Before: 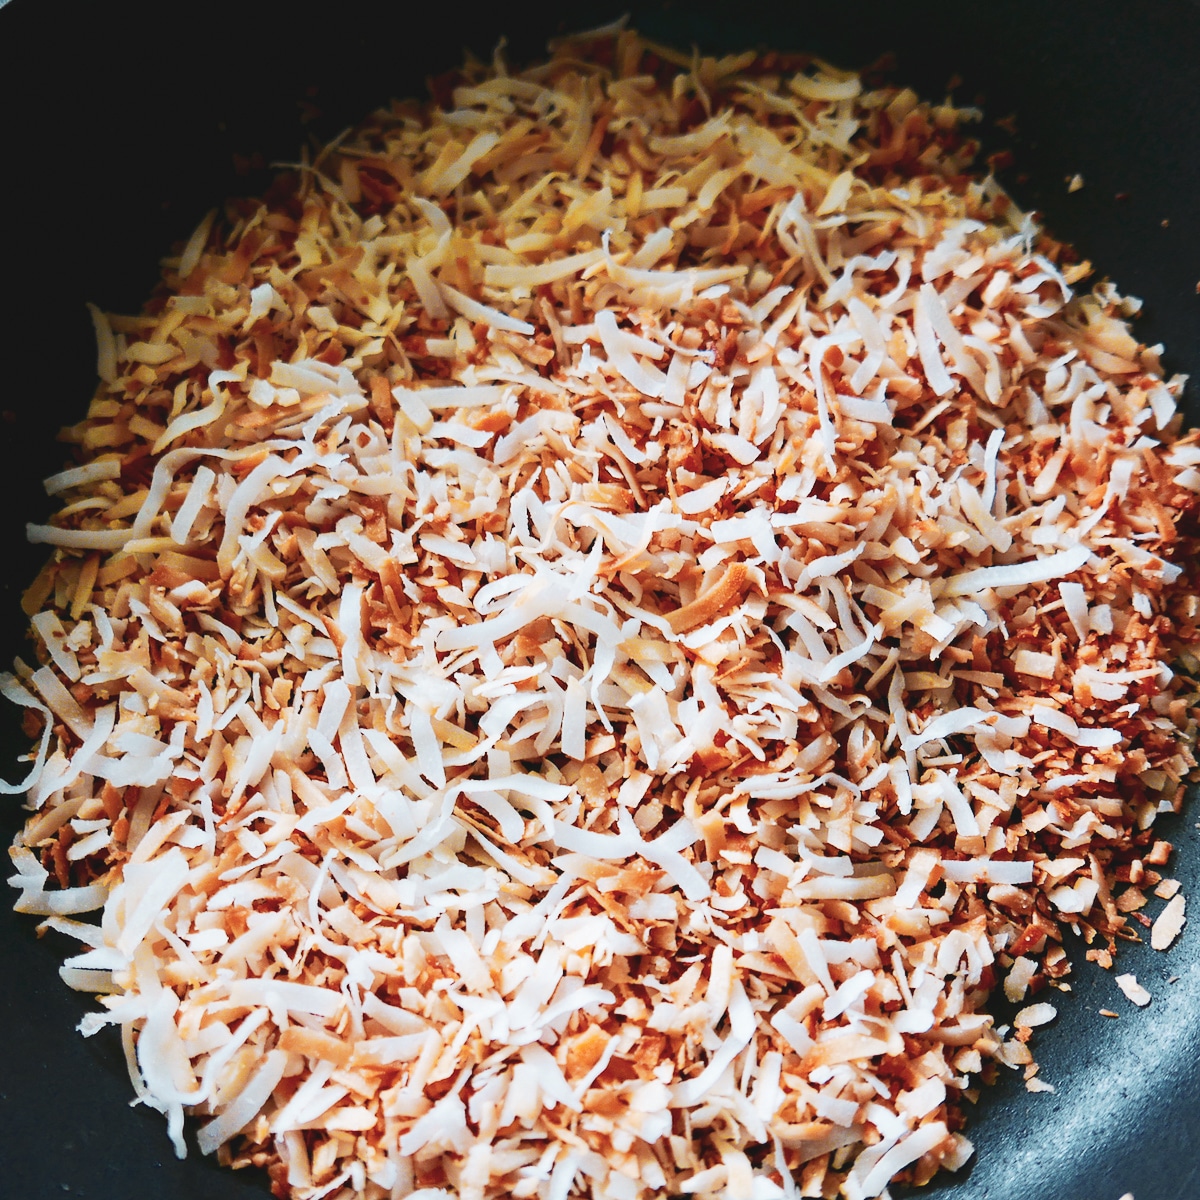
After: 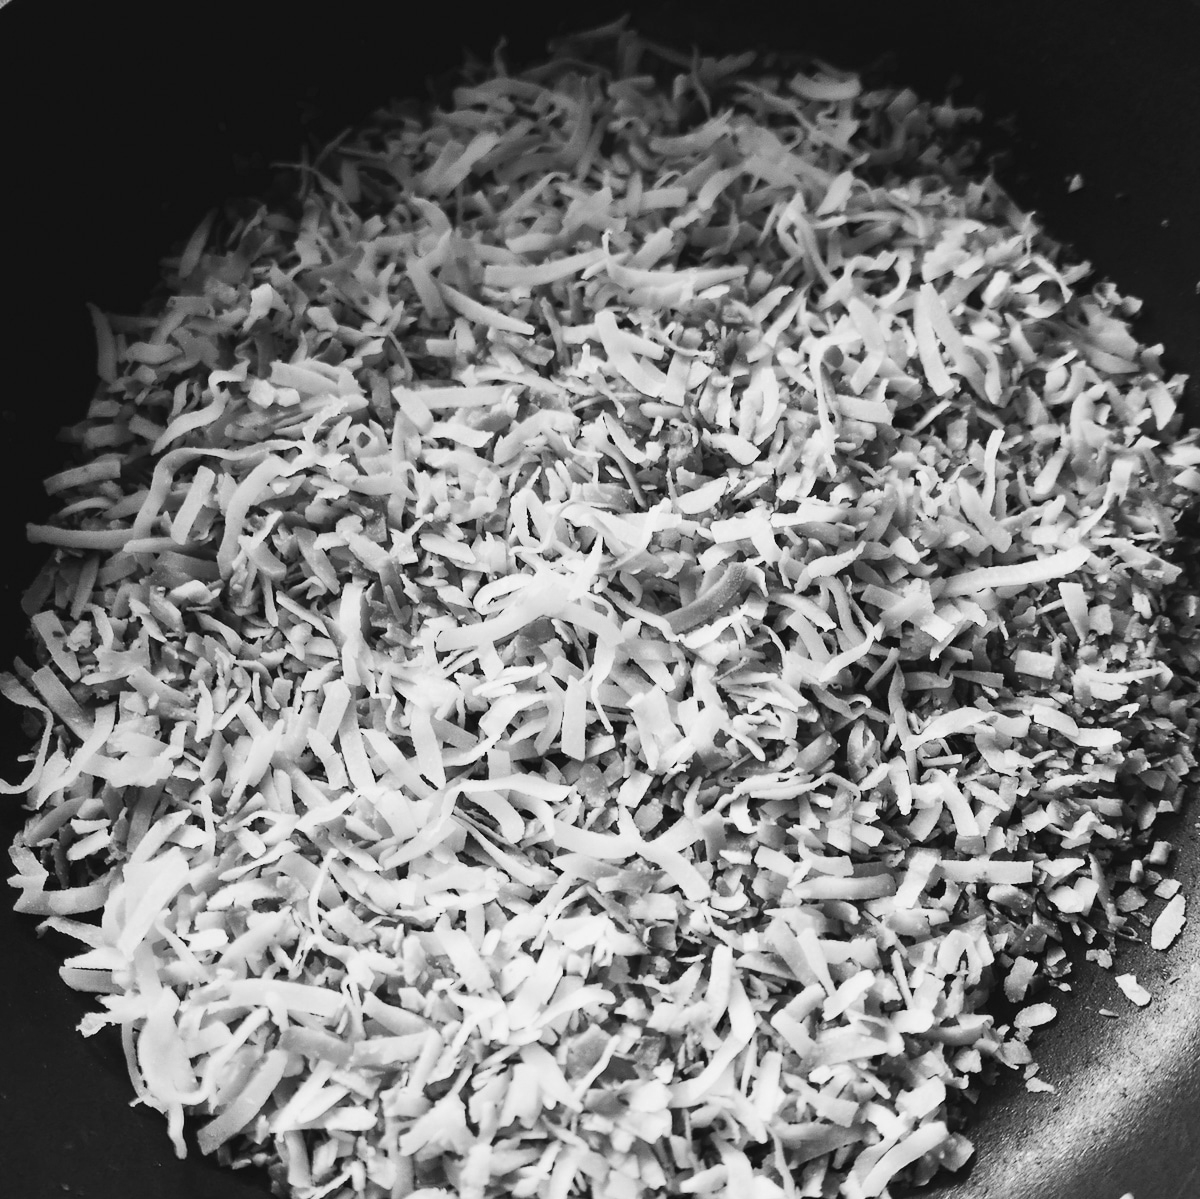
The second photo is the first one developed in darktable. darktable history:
contrast brightness saturation: contrast 0.104, saturation -0.37
color calibration: output gray [0.267, 0.423, 0.261, 0], illuminant as shot in camera, x 0.358, y 0.373, temperature 4628.91 K, saturation algorithm version 1 (2020)
crop: bottom 0.063%
